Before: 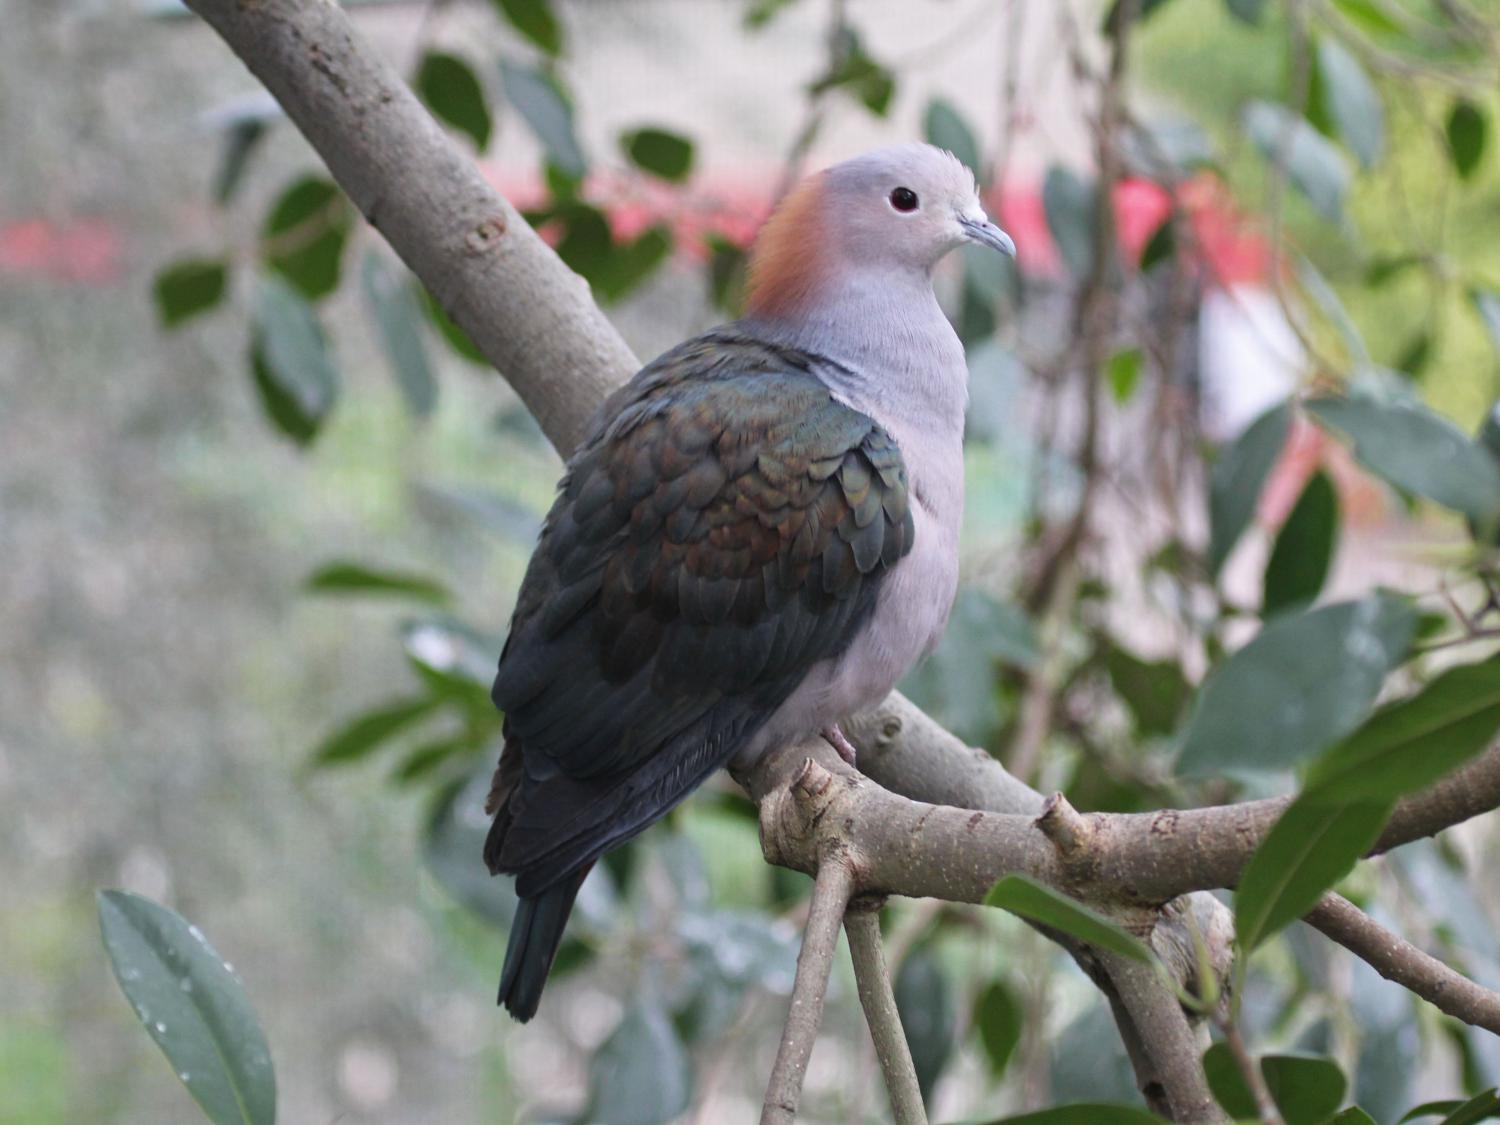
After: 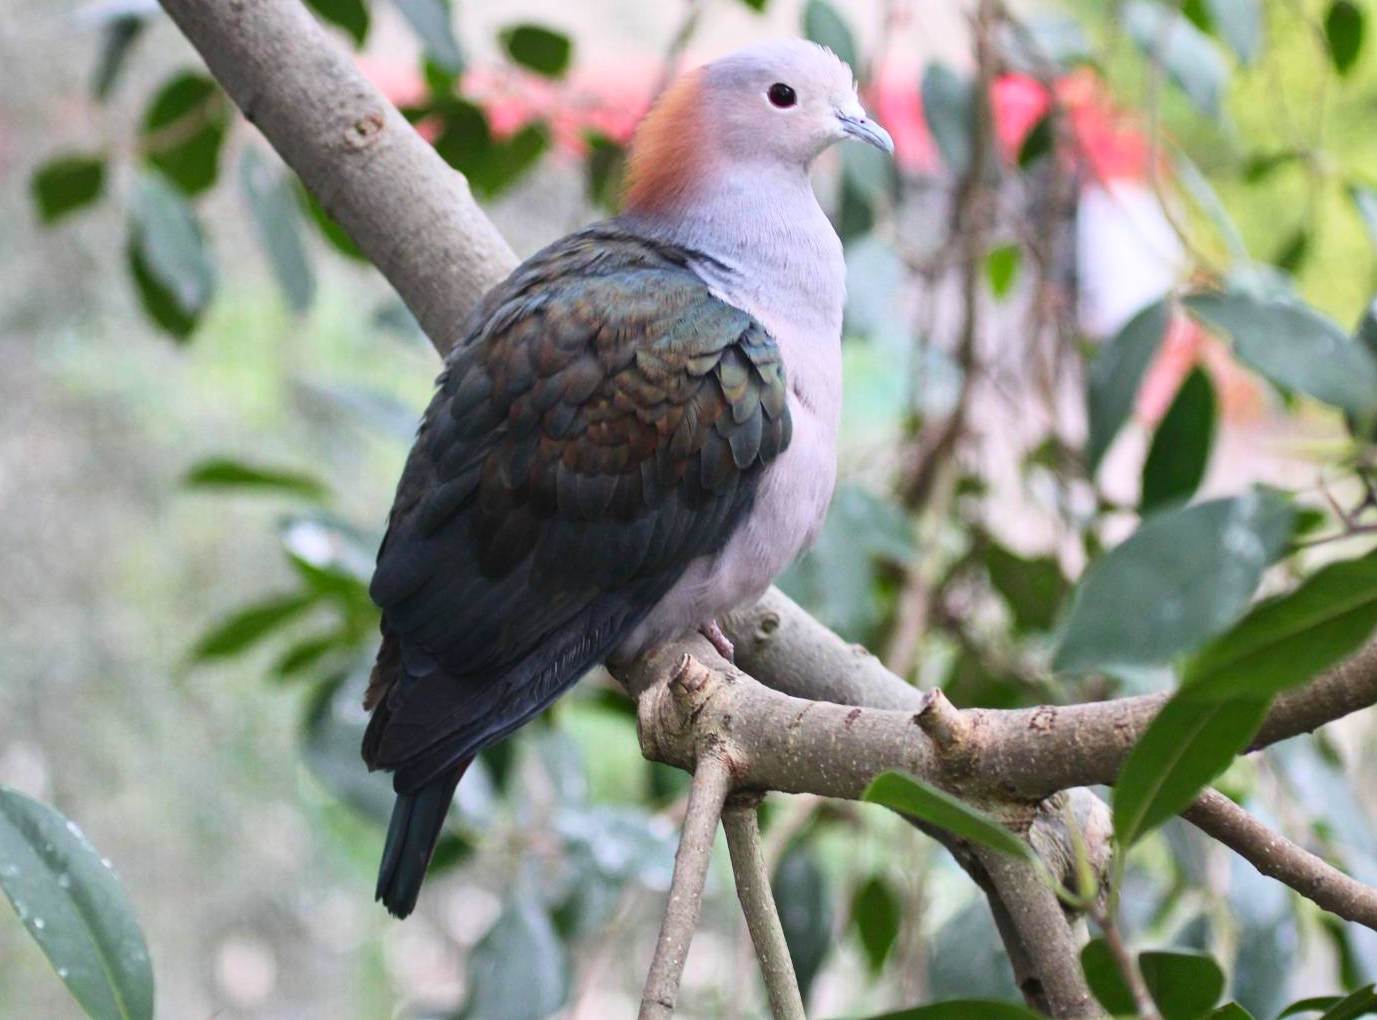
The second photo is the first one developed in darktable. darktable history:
crop and rotate: left 8.176%, top 9.284%
contrast brightness saturation: contrast 0.227, brightness 0.106, saturation 0.292
